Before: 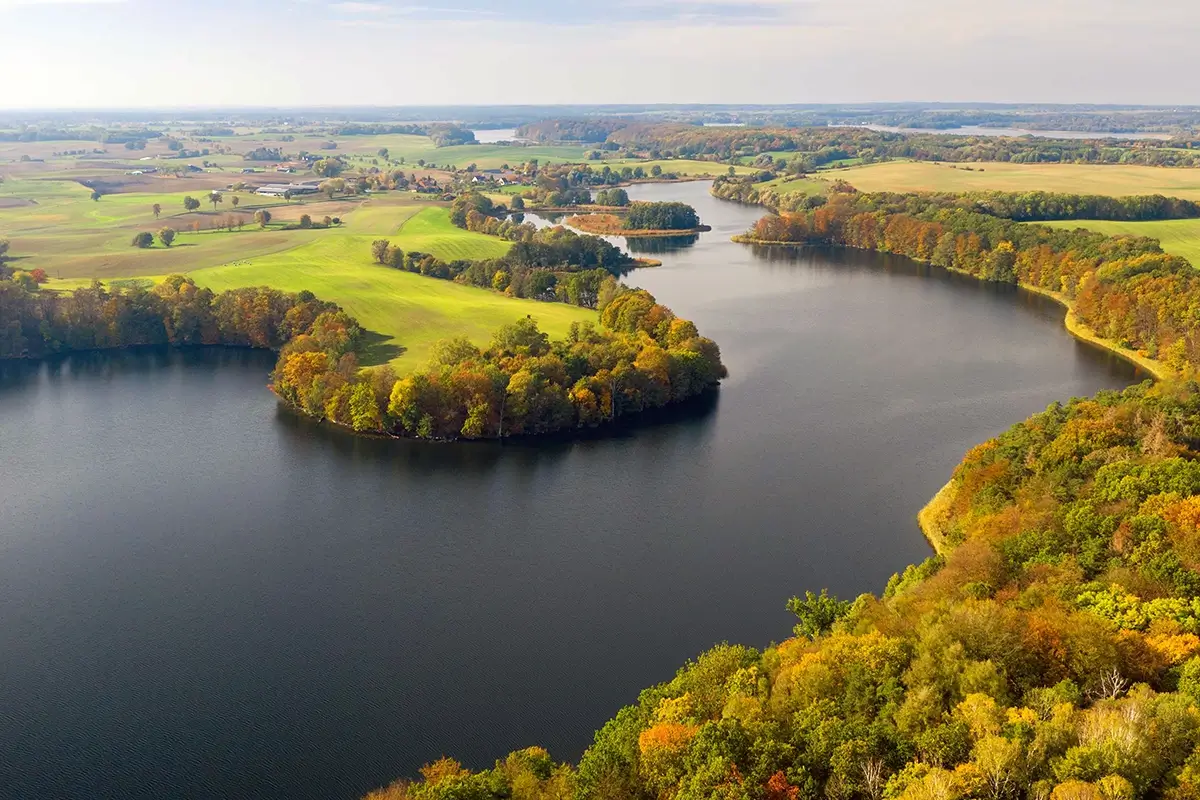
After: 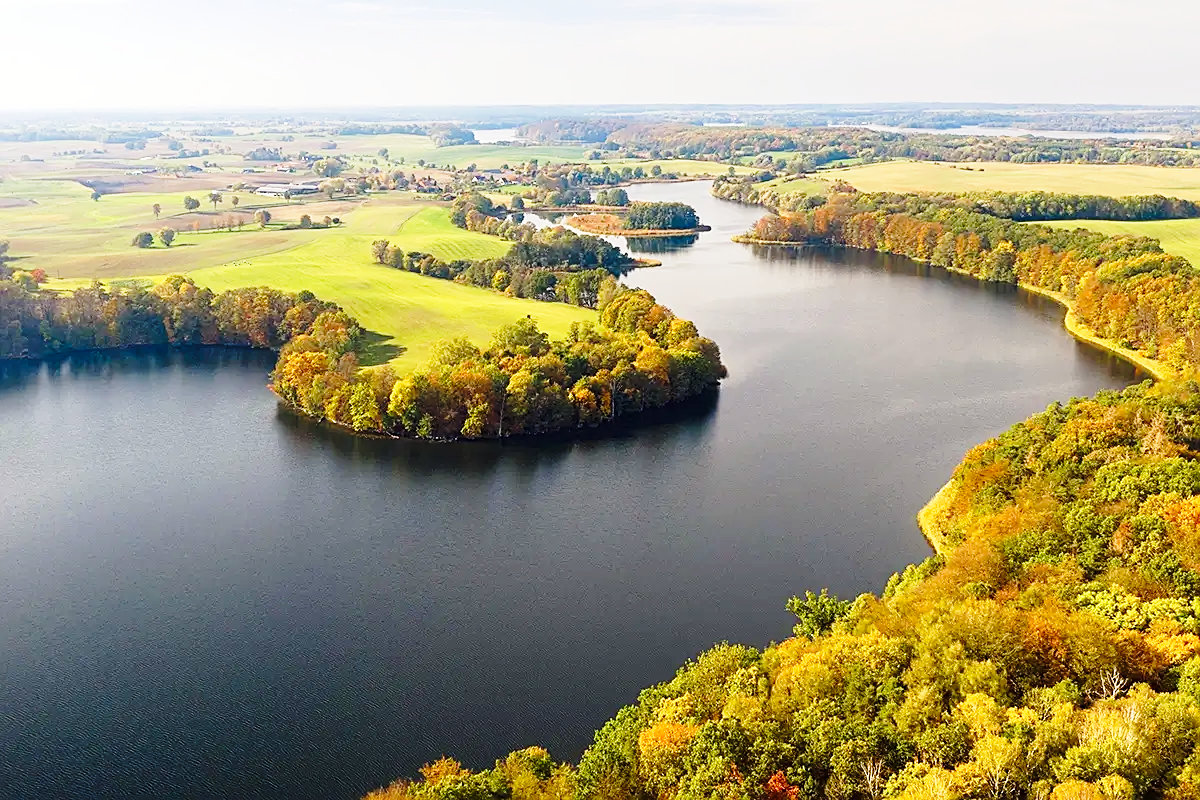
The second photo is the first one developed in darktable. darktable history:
base curve: curves: ch0 [(0, 0) (0.028, 0.03) (0.121, 0.232) (0.46, 0.748) (0.859, 0.968) (1, 1)], preserve colors none
exposure: black level correction 0, compensate exposure bias true, compensate highlight preservation false
sharpen: on, module defaults
